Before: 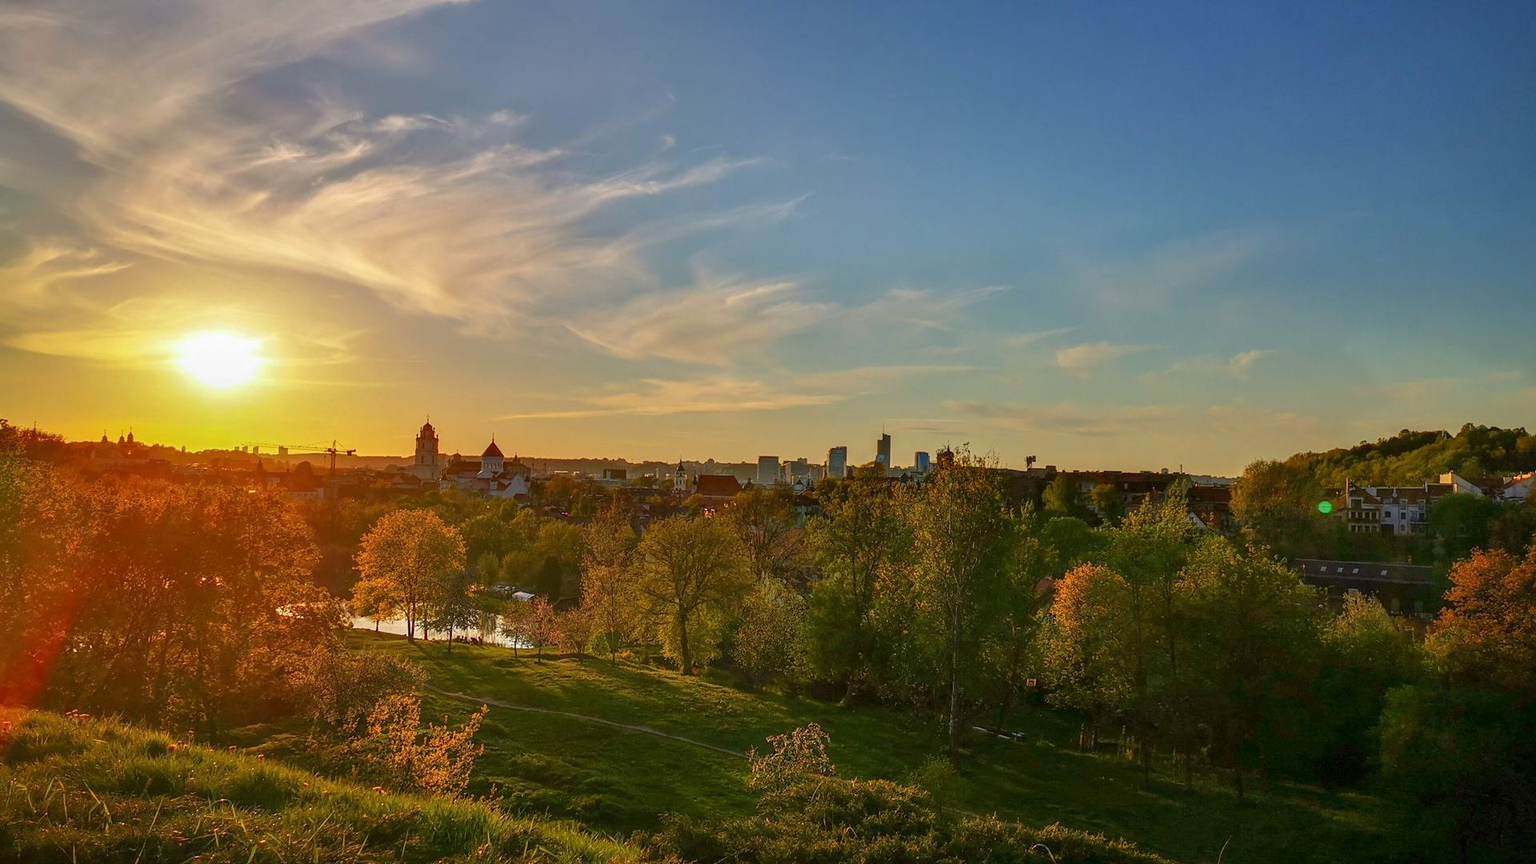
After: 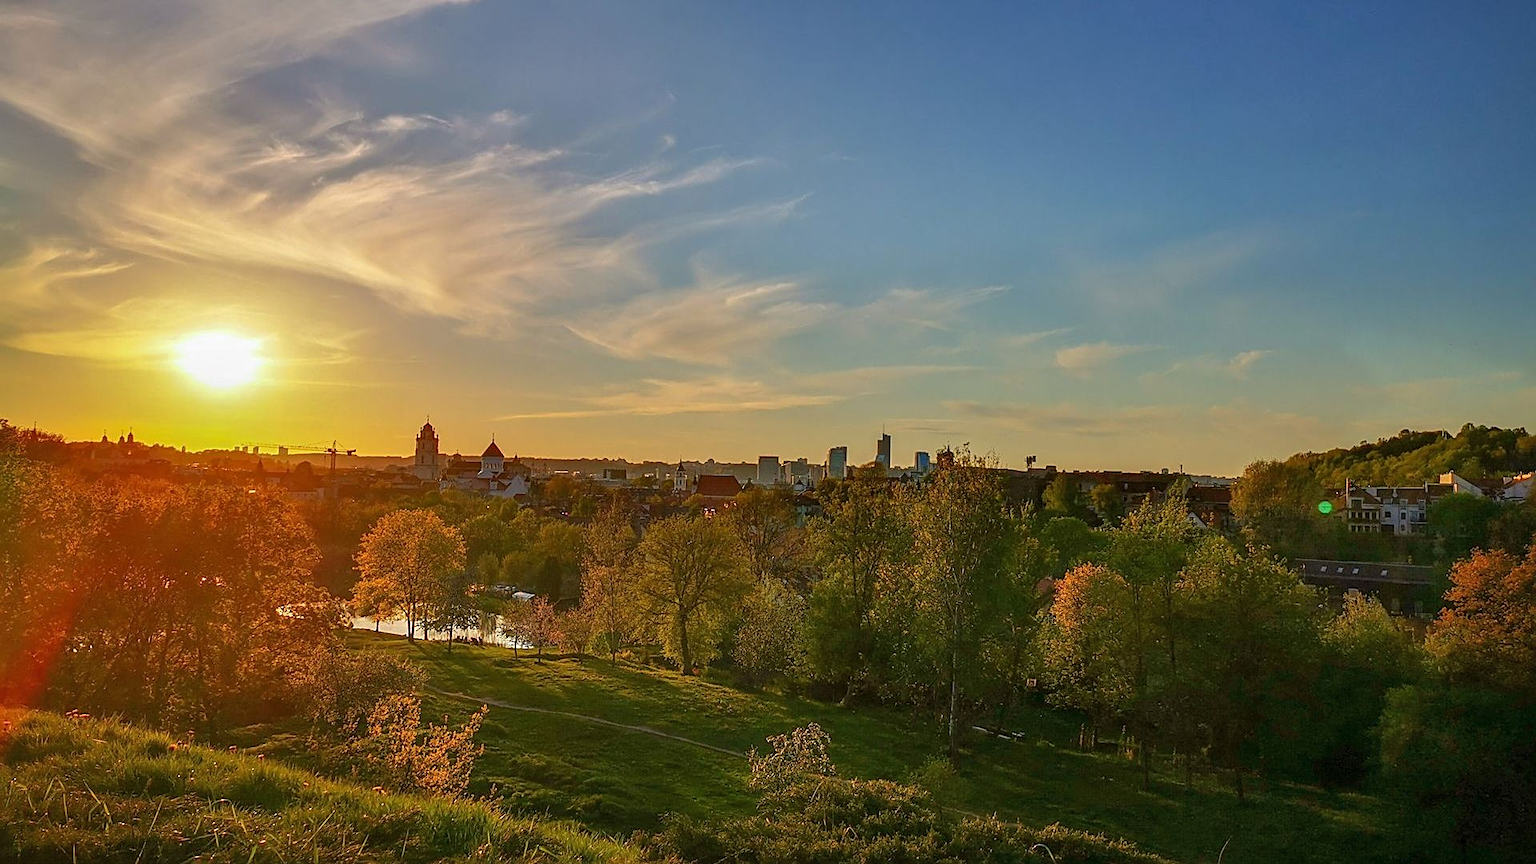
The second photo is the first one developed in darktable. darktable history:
shadows and highlights: shadows 25.92, highlights -24.8
sharpen: on, module defaults
